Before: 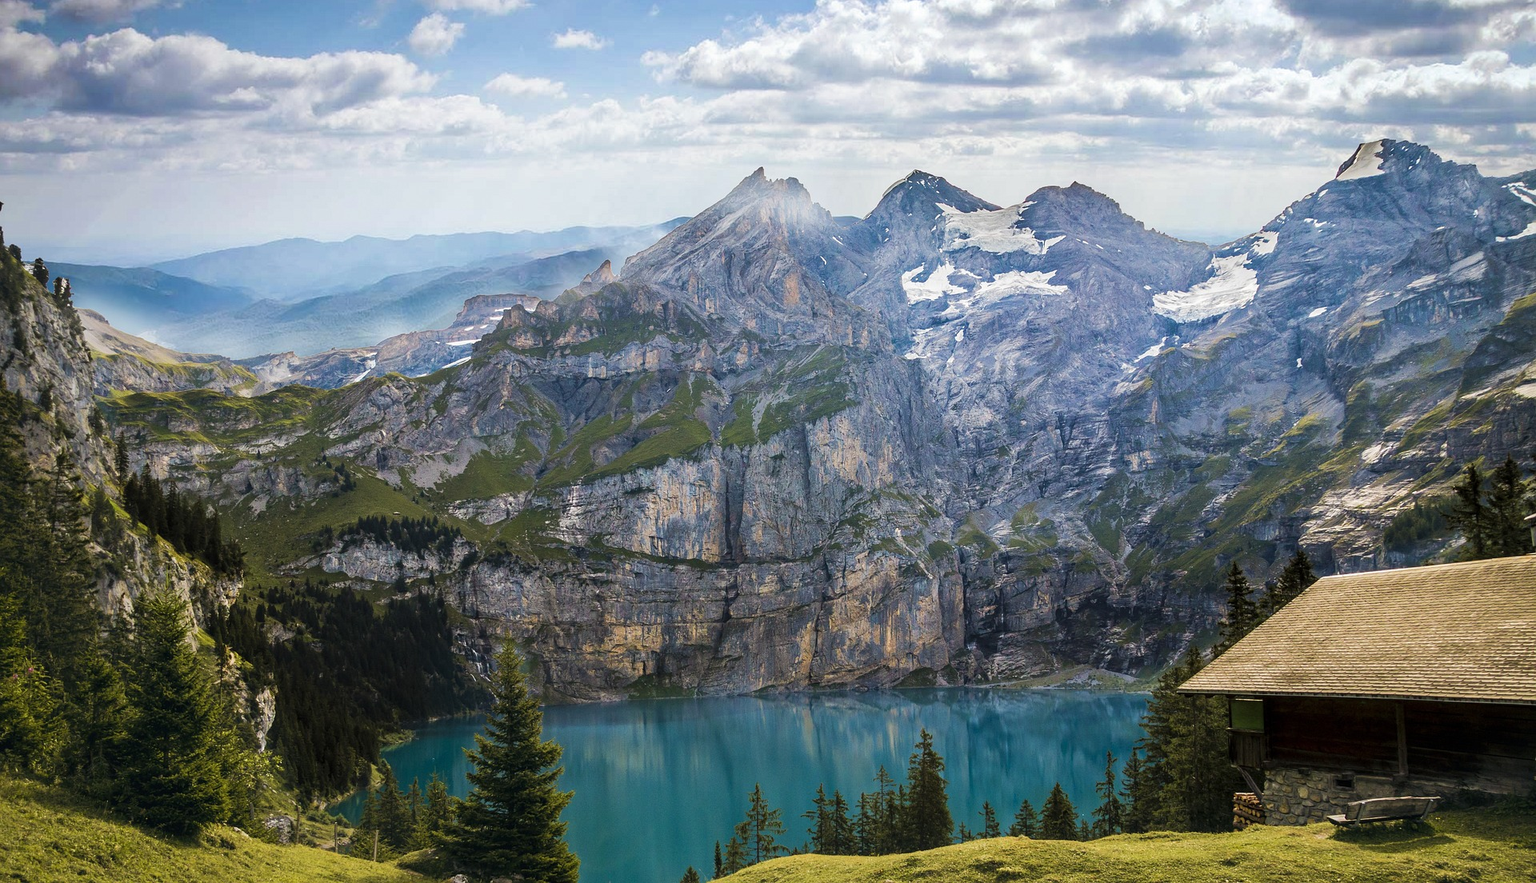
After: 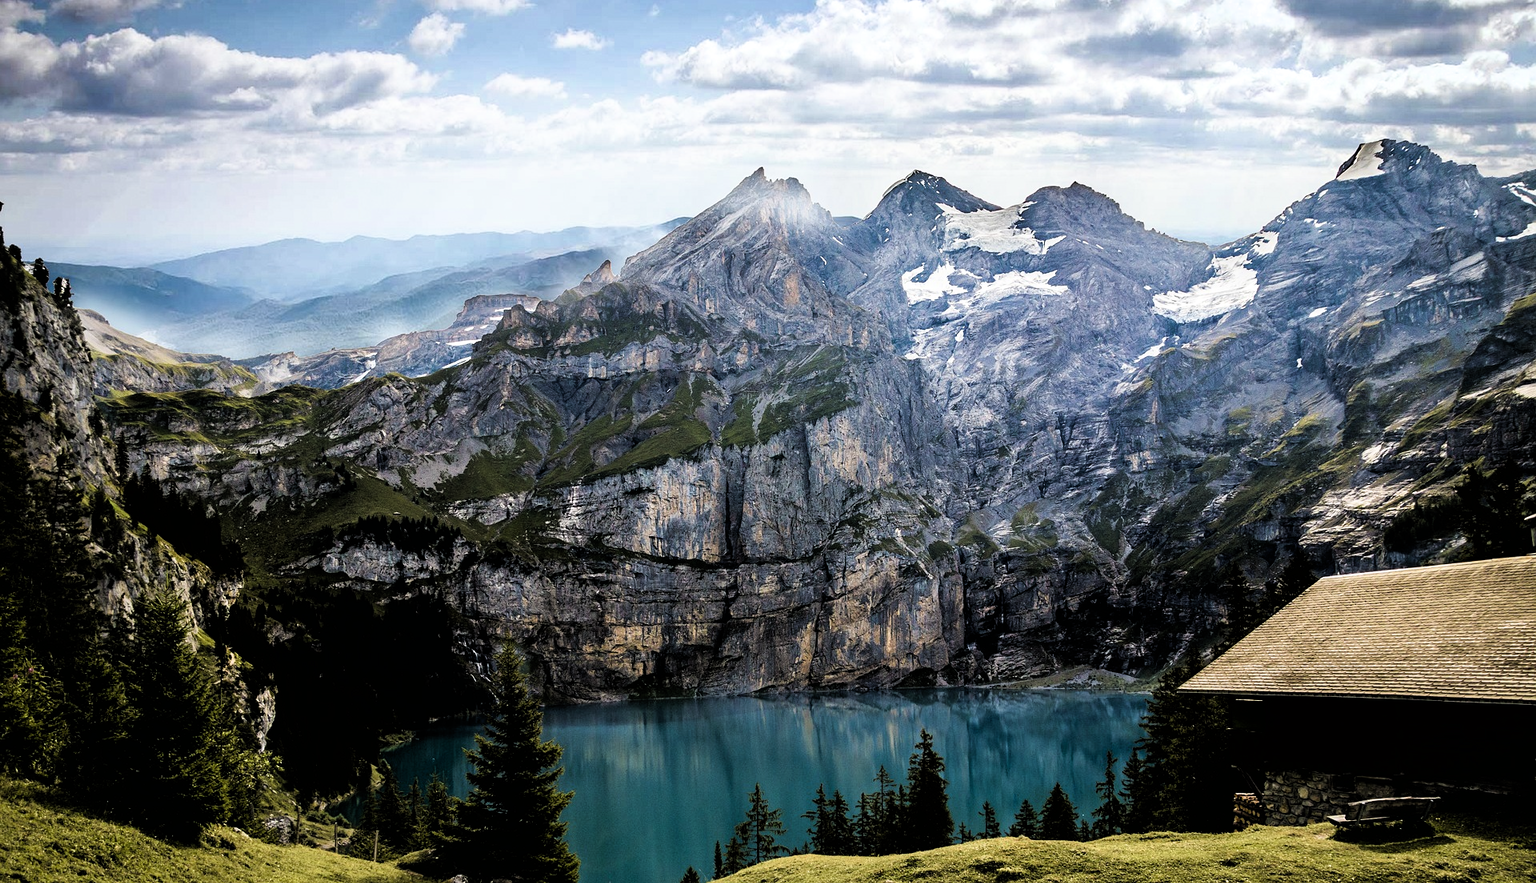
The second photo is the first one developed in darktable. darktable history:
exposure: exposure -0.21 EV
filmic rgb: black relative exposure -3.63 EV, white relative exposure 2.16 EV, hardness 3.62
